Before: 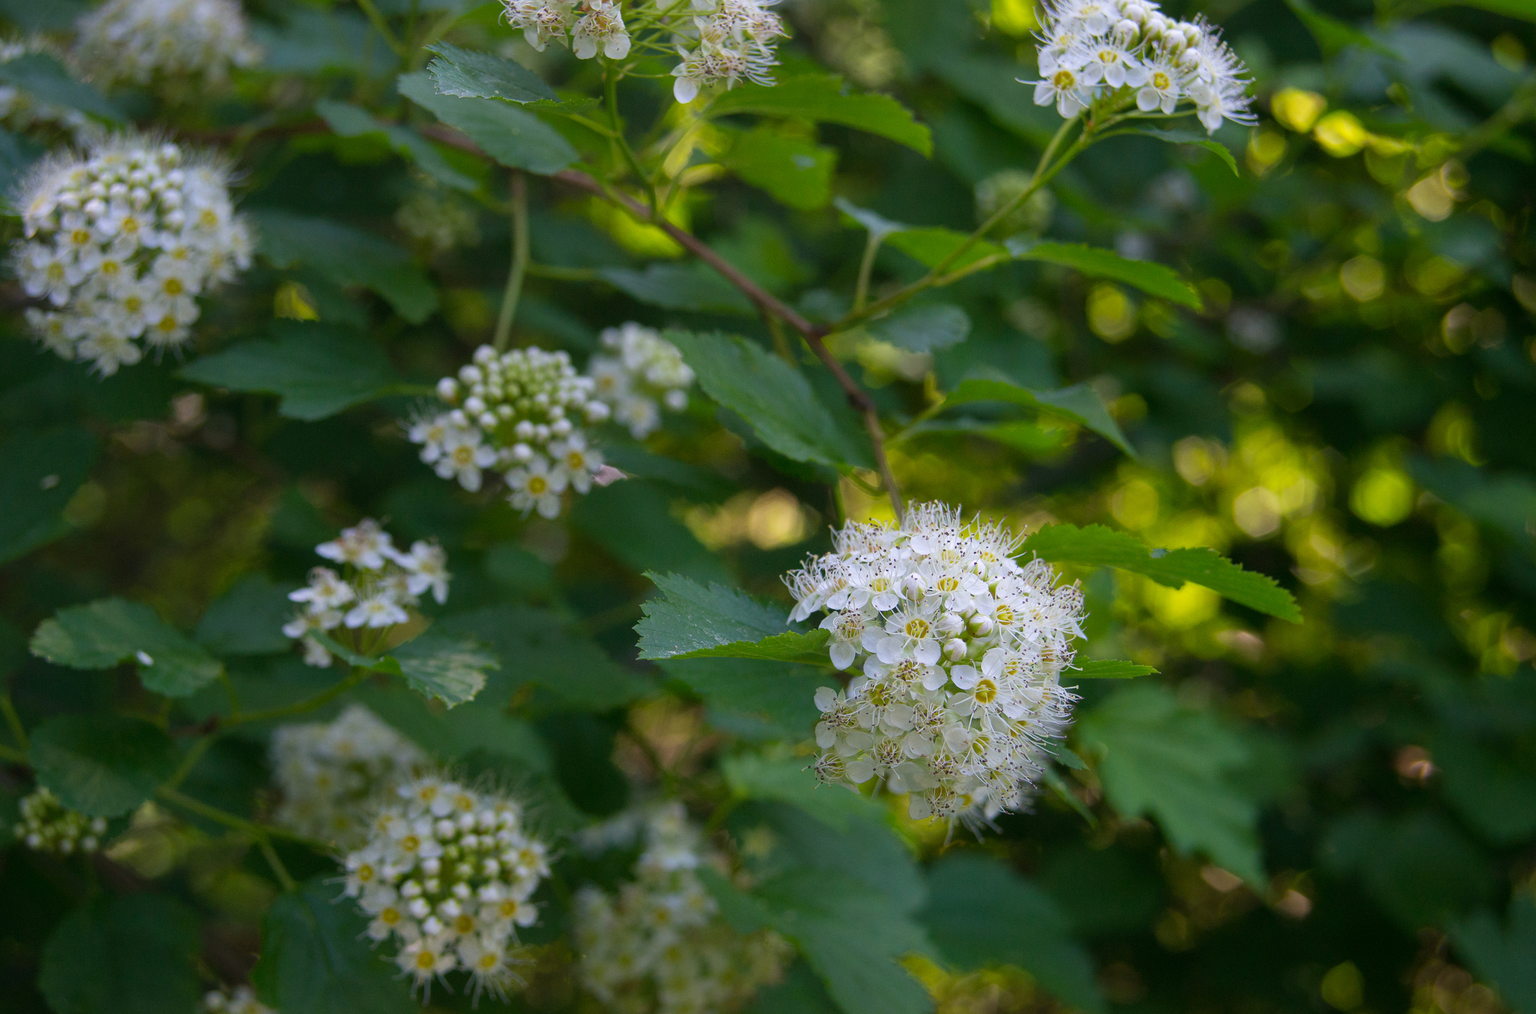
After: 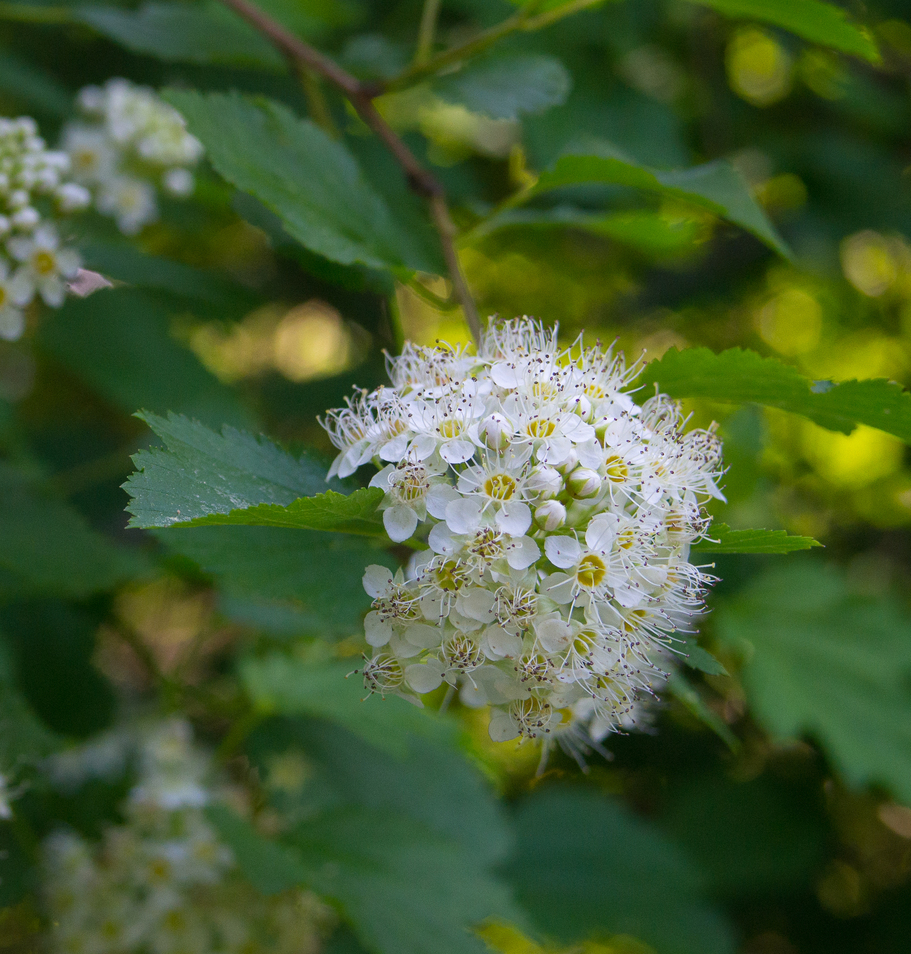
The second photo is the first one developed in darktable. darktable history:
crop: left 35.327%, top 26.016%, right 20.158%, bottom 3.376%
